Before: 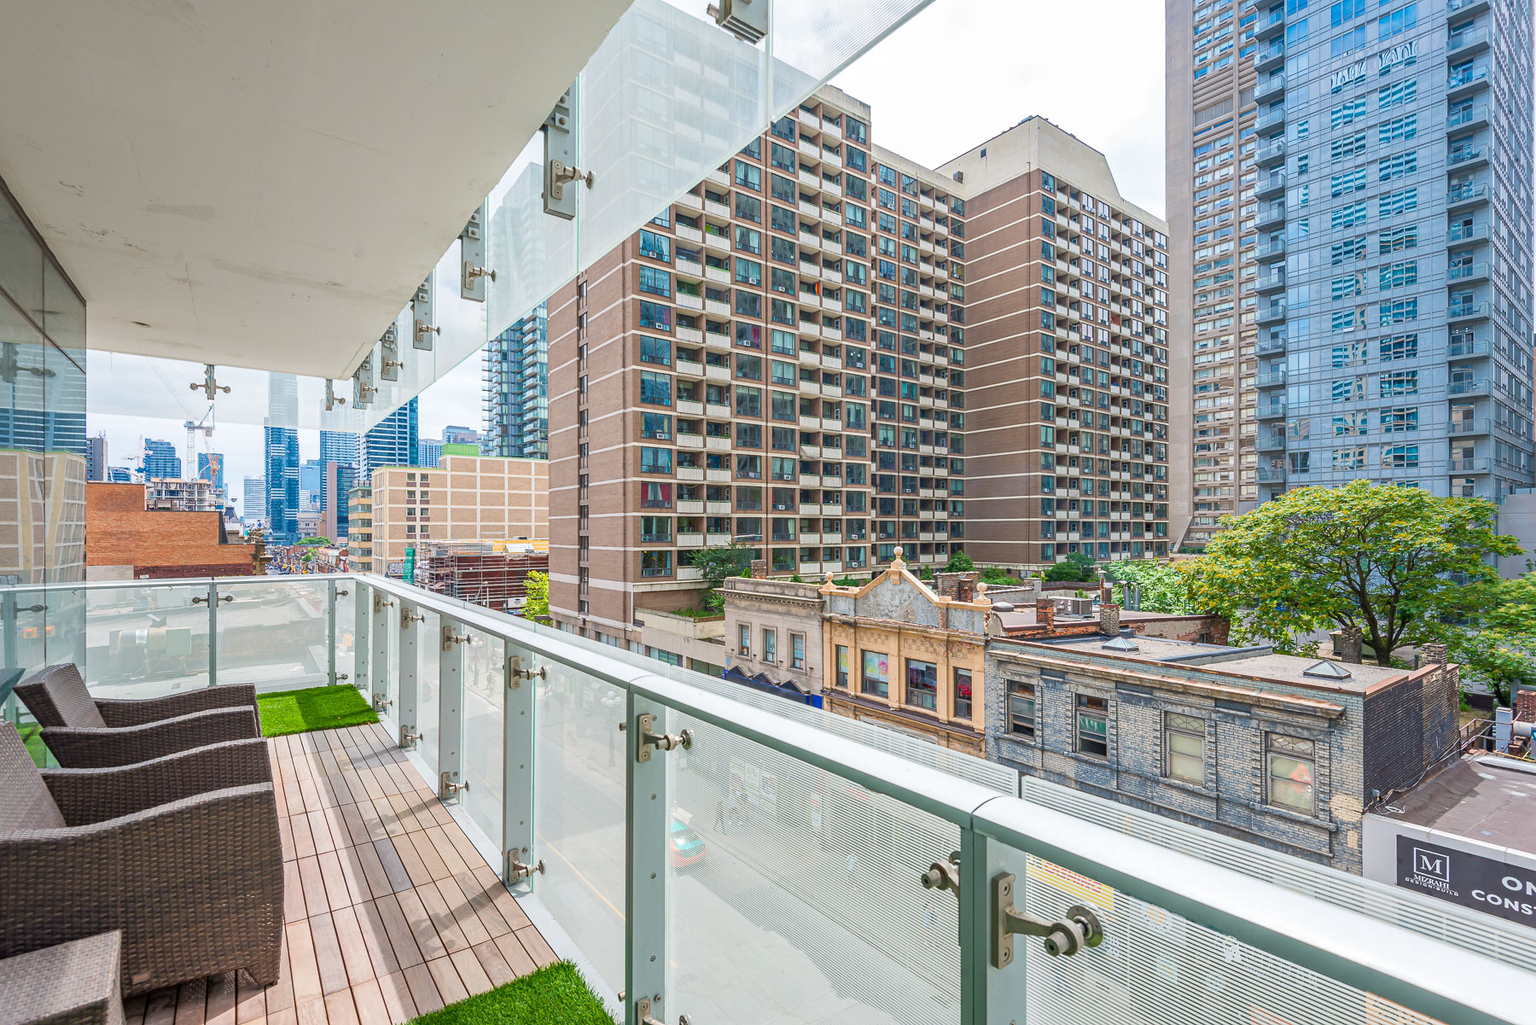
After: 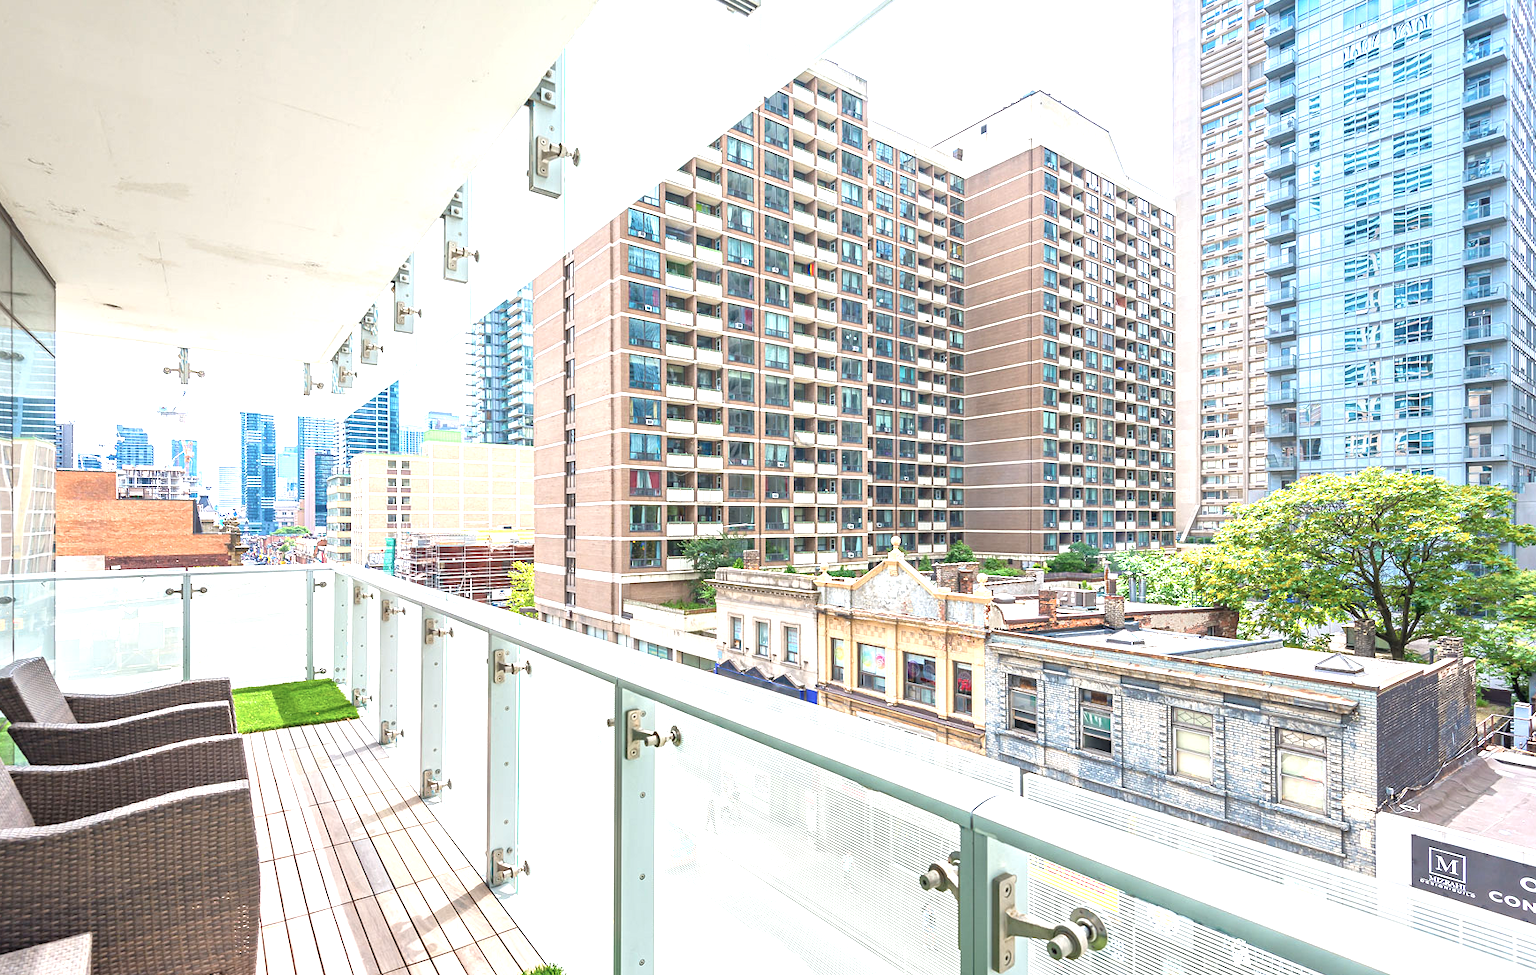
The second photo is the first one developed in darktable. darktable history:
color correction: highlights b* -0.045, saturation 0.819
exposure: black level correction 0, exposure 1.199 EV, compensate highlight preservation false
crop: left 2.159%, top 2.799%, right 1.157%, bottom 4.838%
